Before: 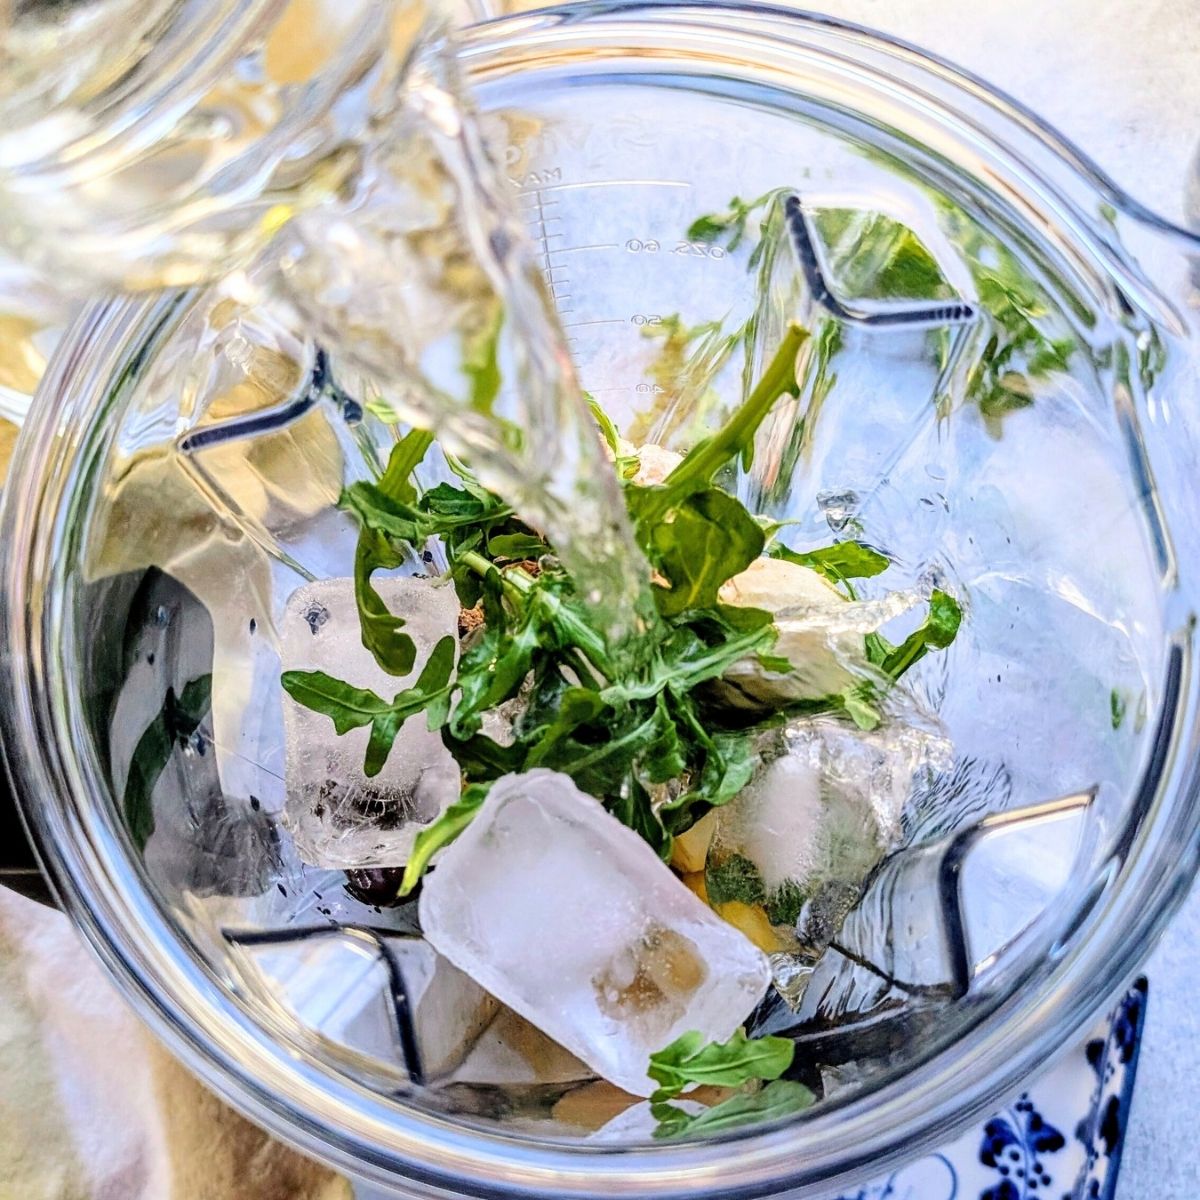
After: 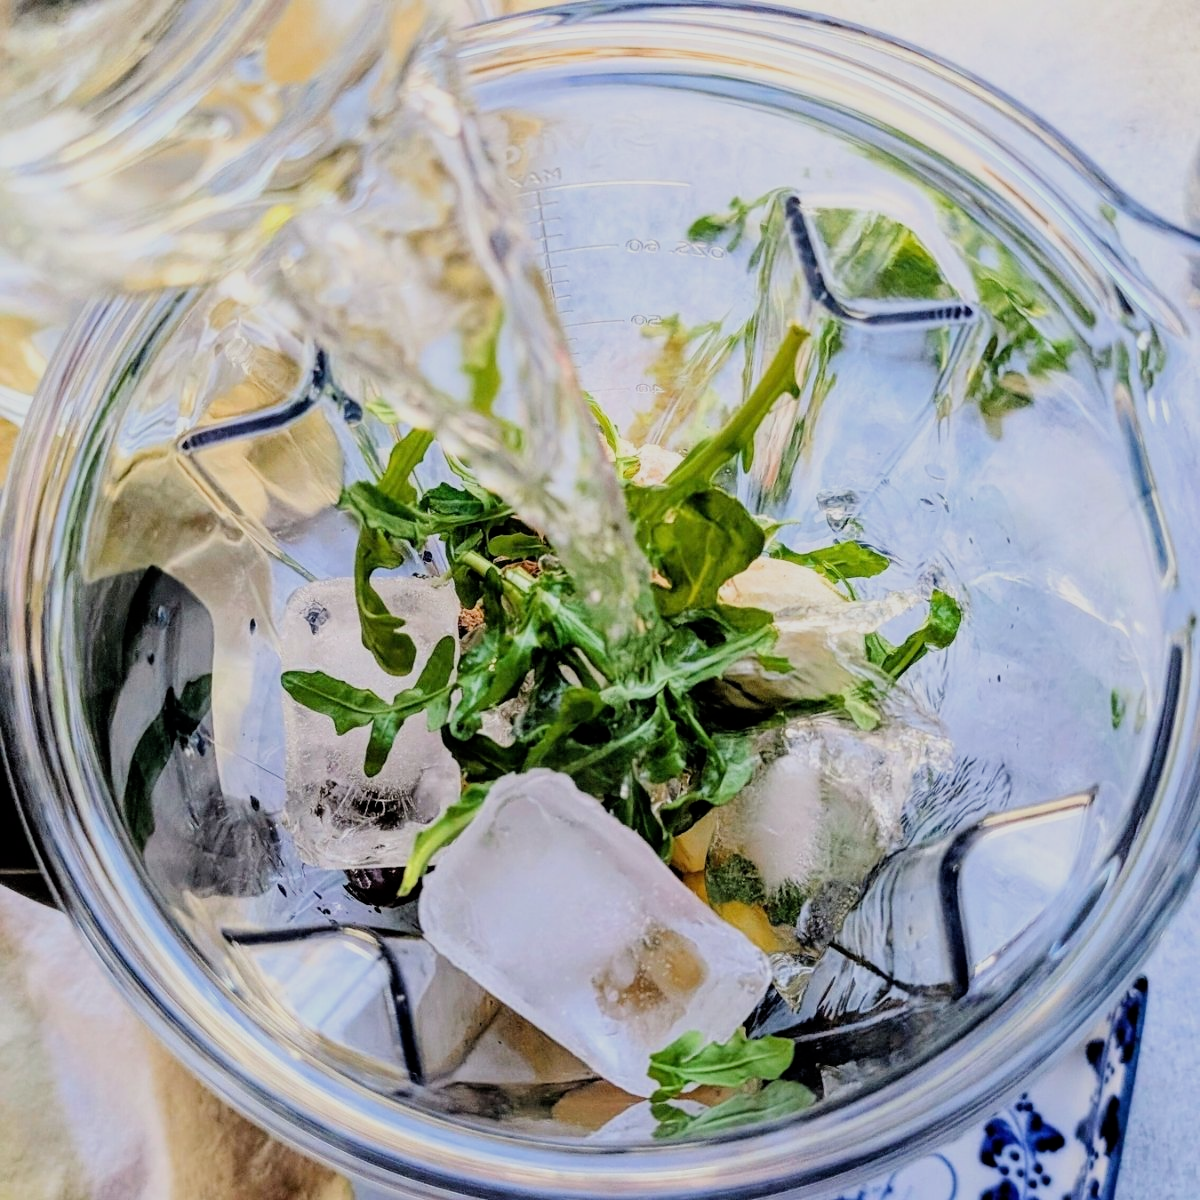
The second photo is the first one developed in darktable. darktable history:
filmic rgb: white relative exposure 3.85 EV, hardness 4.3
white balance: red 1, blue 1
